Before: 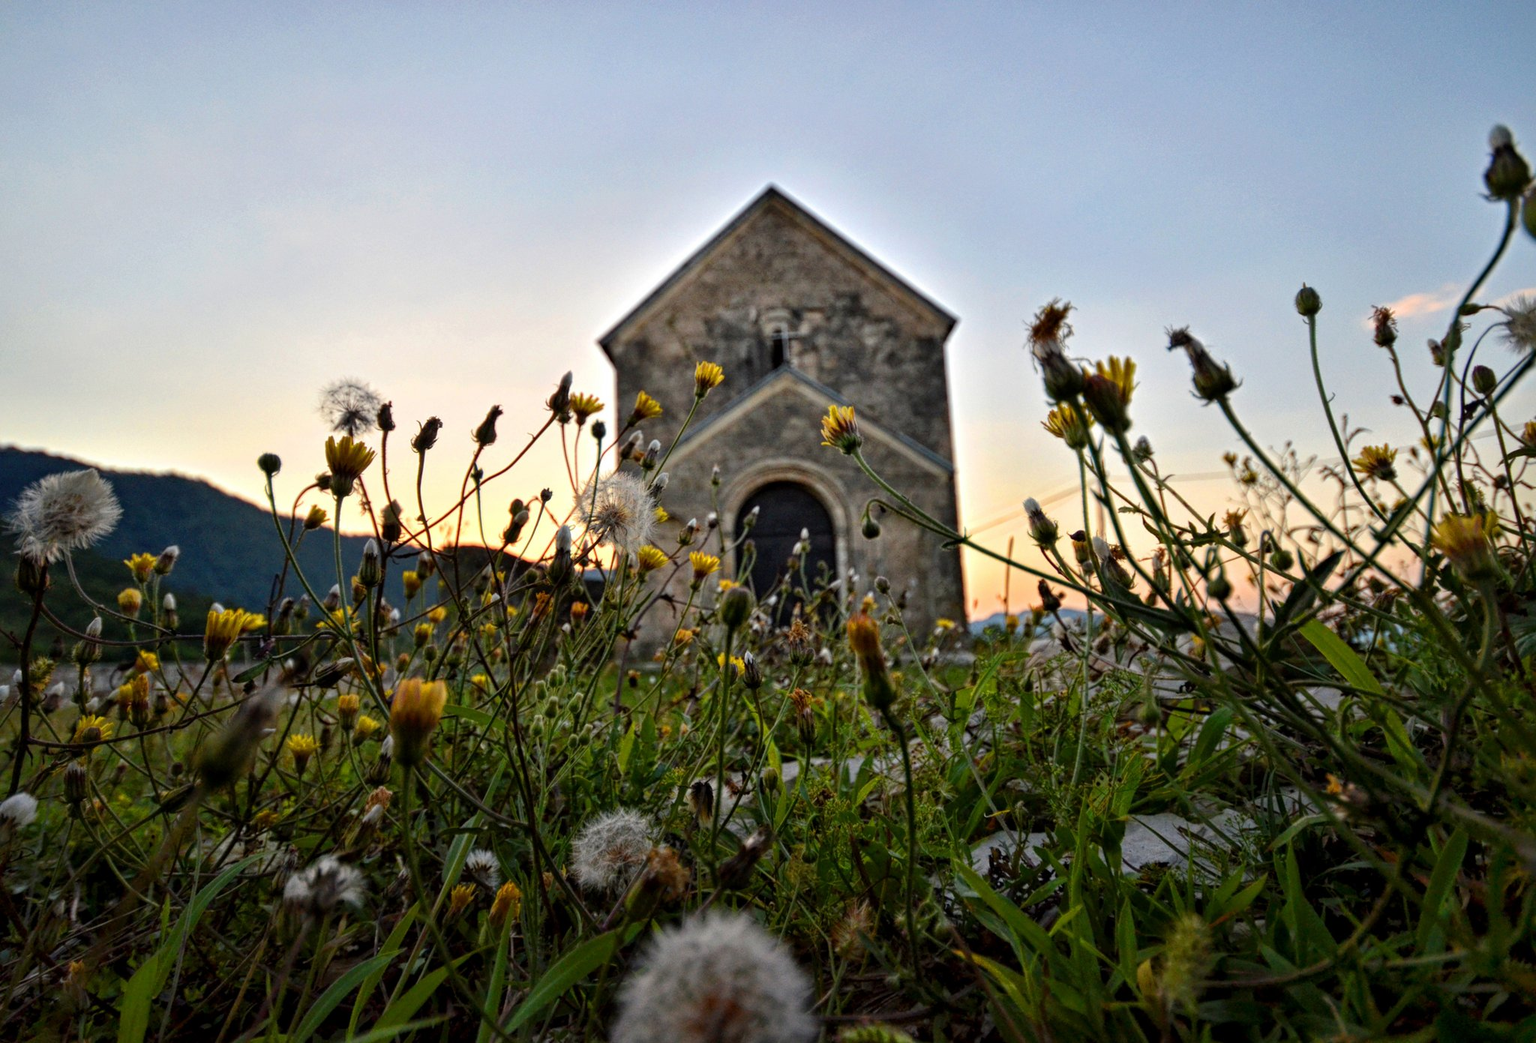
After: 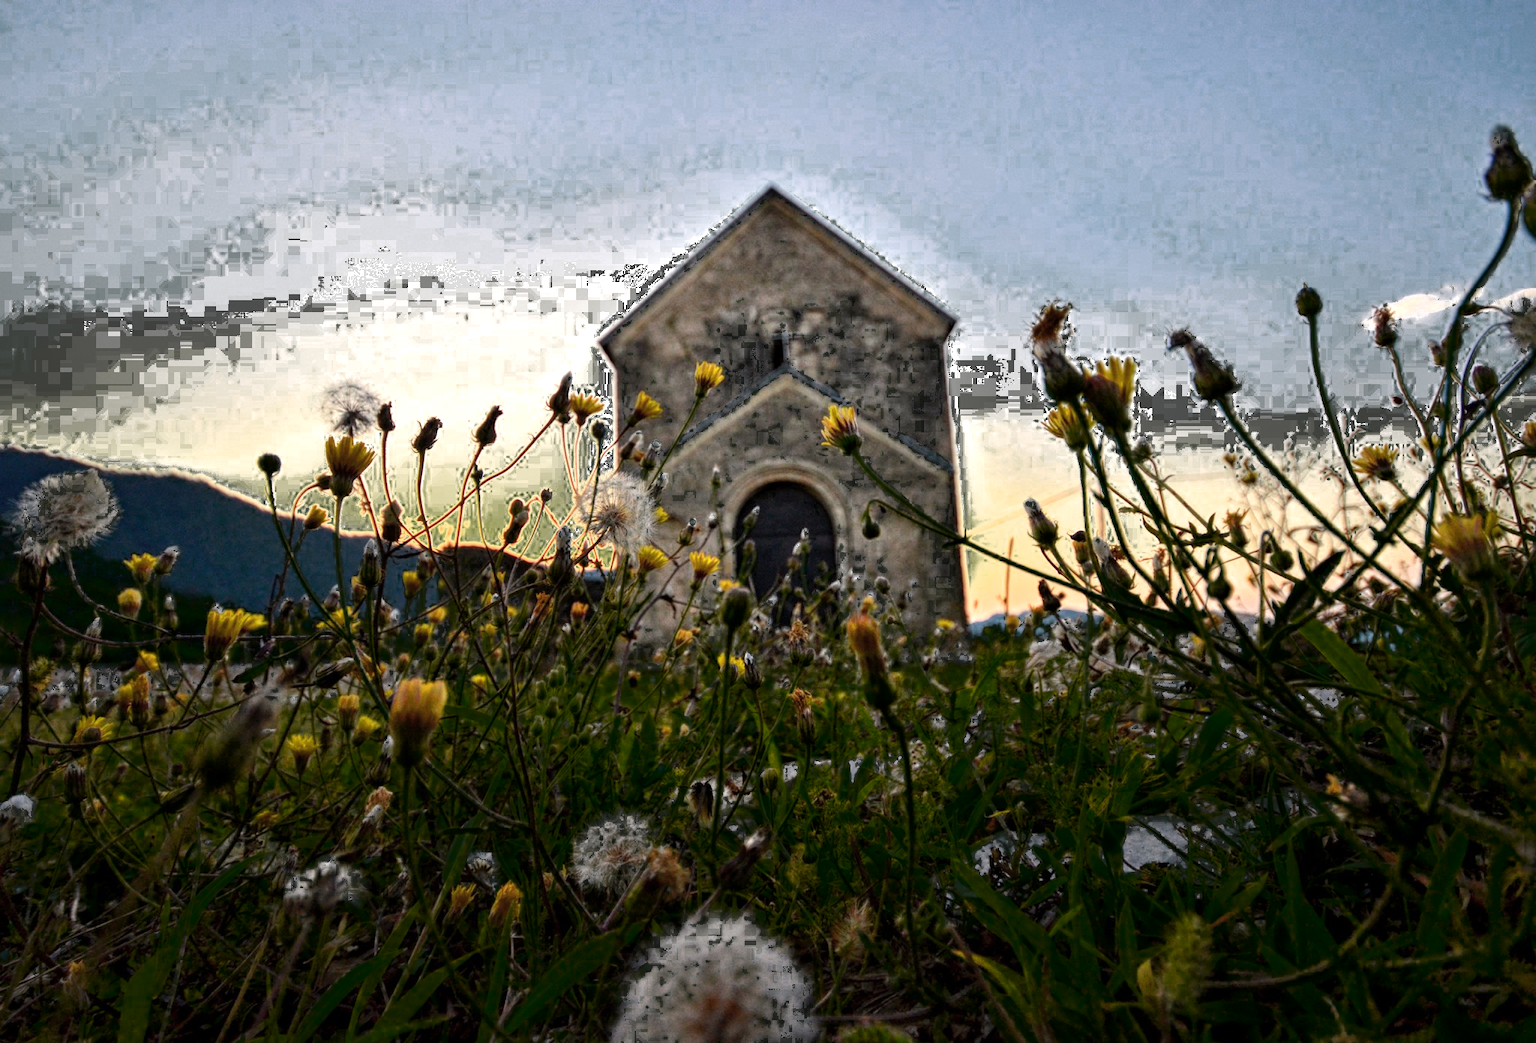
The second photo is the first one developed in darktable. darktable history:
color zones: curves: ch0 [(0.25, 0.5) (0.347, 0.092) (0.75, 0.5)]; ch1 [(0.25, 0.5) (0.33, 0.51) (0.75, 0.5)], process mode strong
exposure: compensate highlight preservation false
